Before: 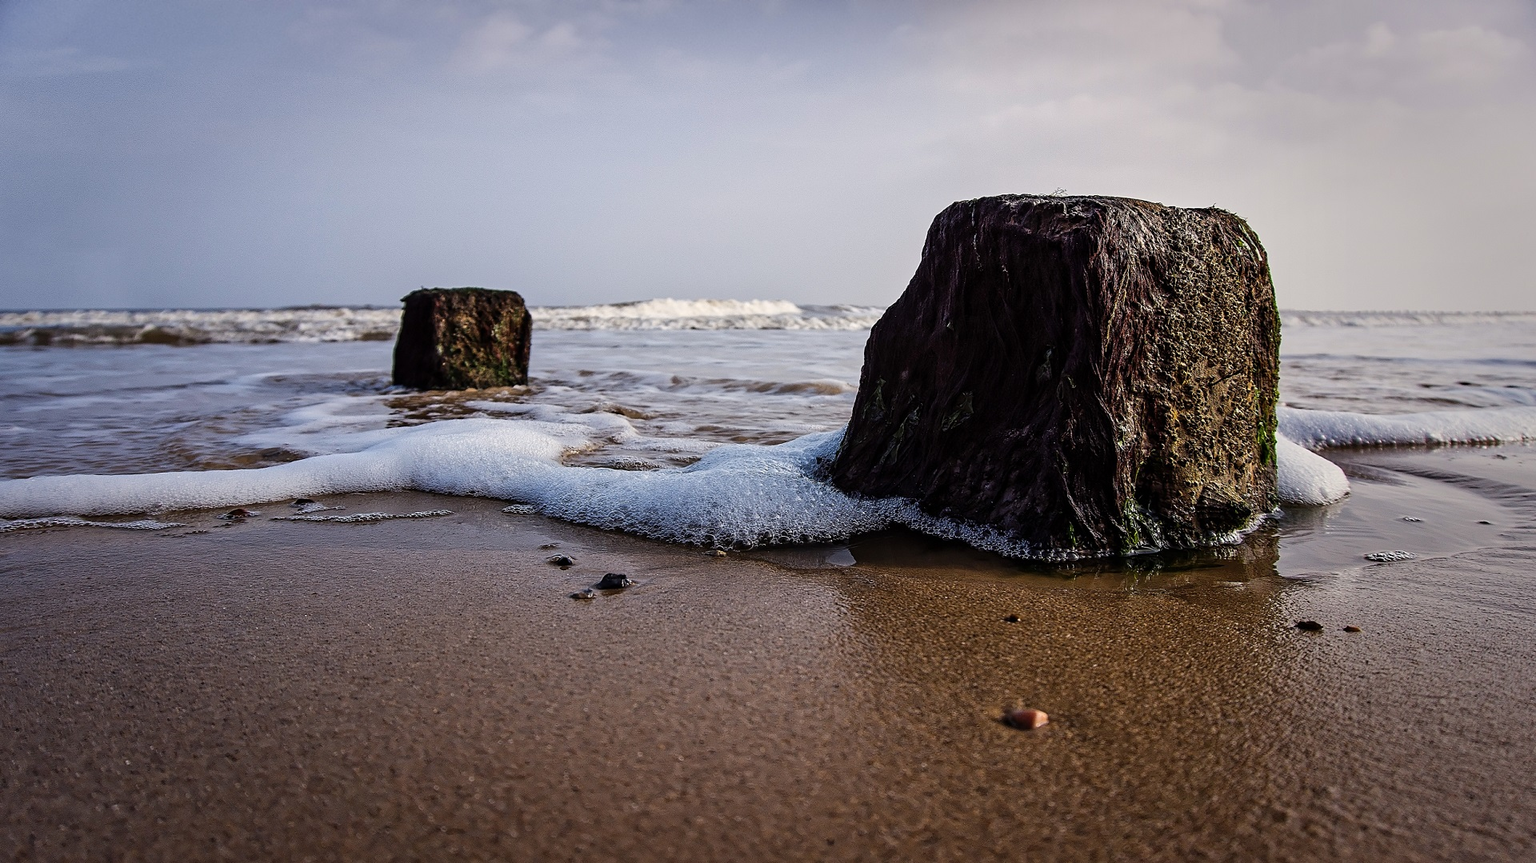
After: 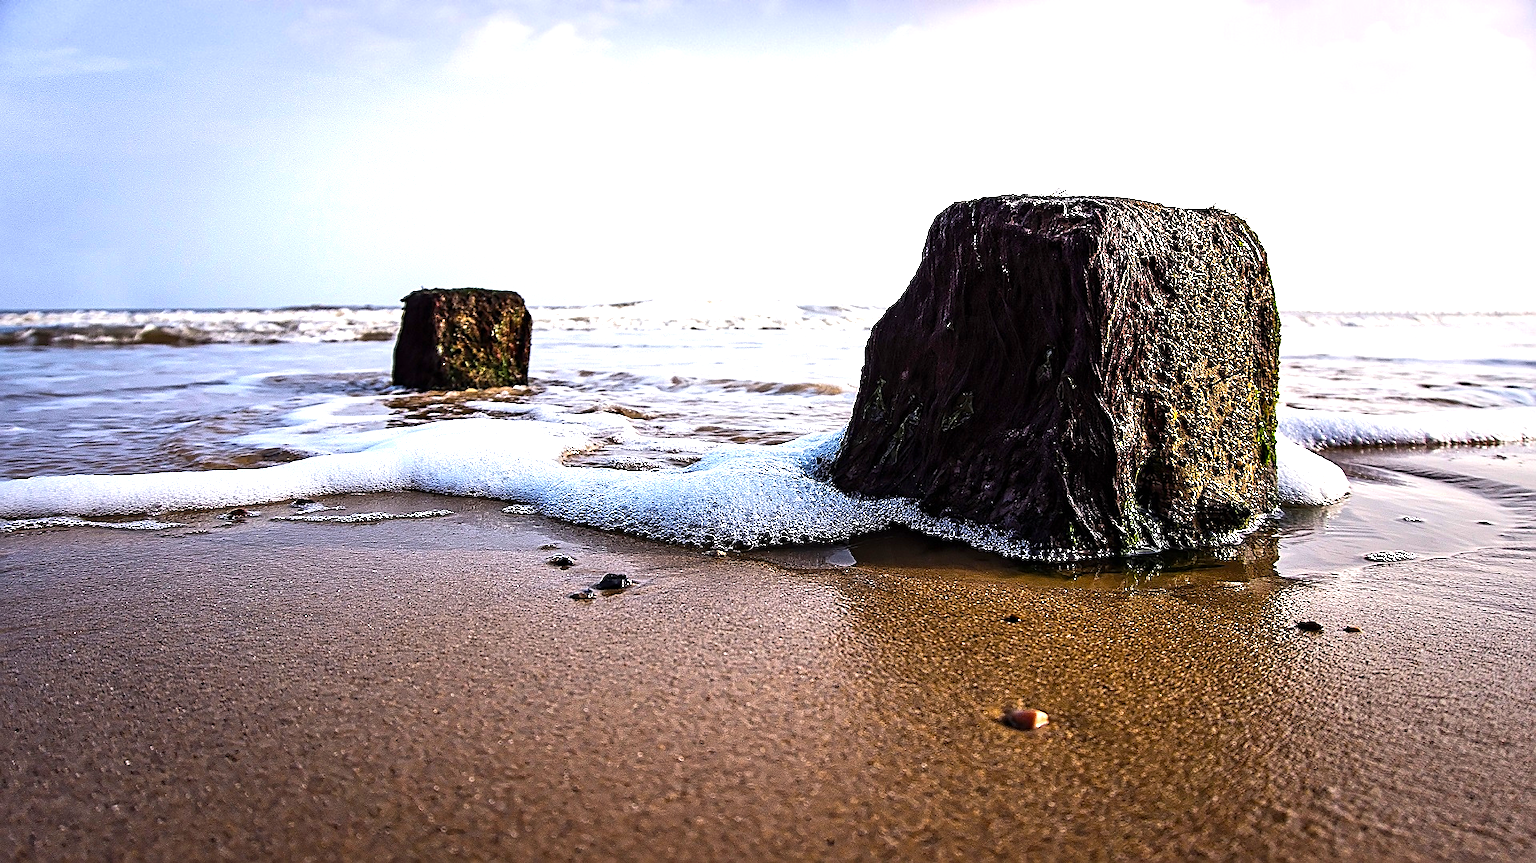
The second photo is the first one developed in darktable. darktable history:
color balance rgb: perceptual saturation grading › global saturation 19.659%, perceptual brilliance grading › global brilliance 29.568%, perceptual brilliance grading › highlights 12.534%, perceptual brilliance grading › mid-tones 23.252%
sharpen: on, module defaults
